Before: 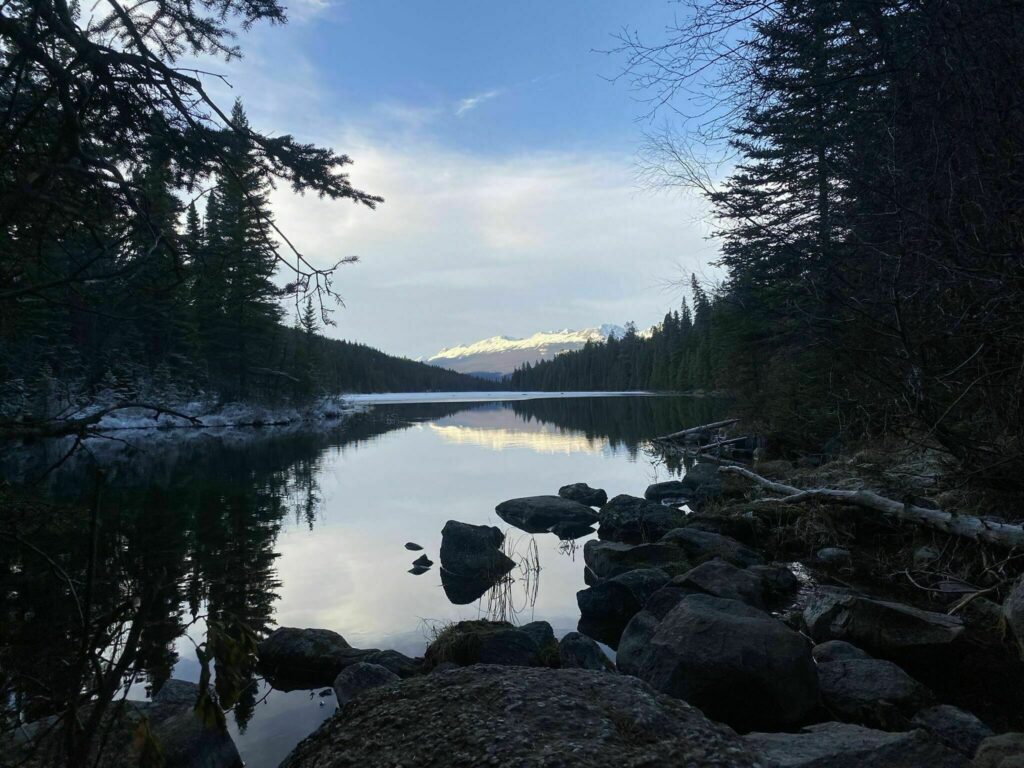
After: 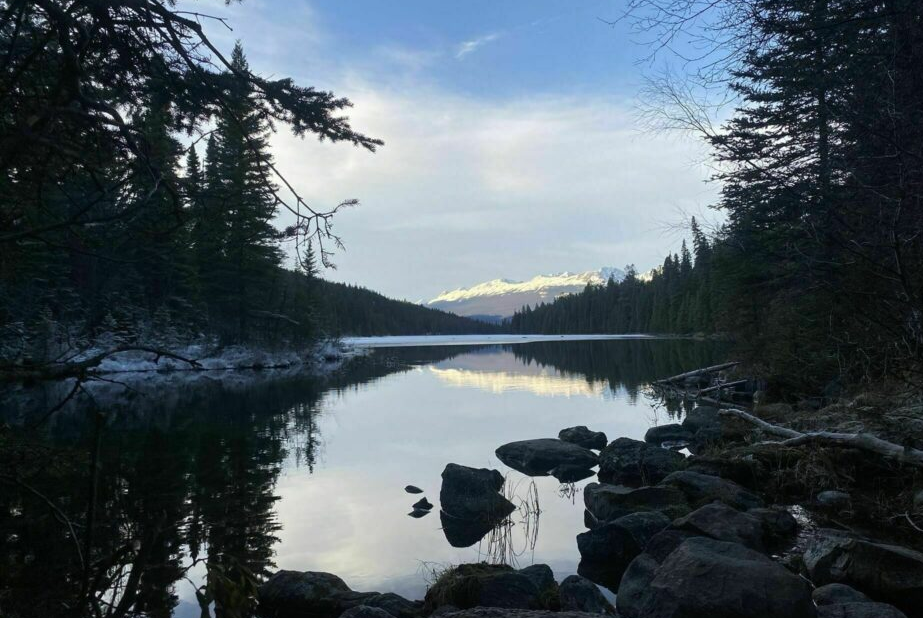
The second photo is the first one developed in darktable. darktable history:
crop: top 7.539%, right 9.777%, bottom 11.978%
